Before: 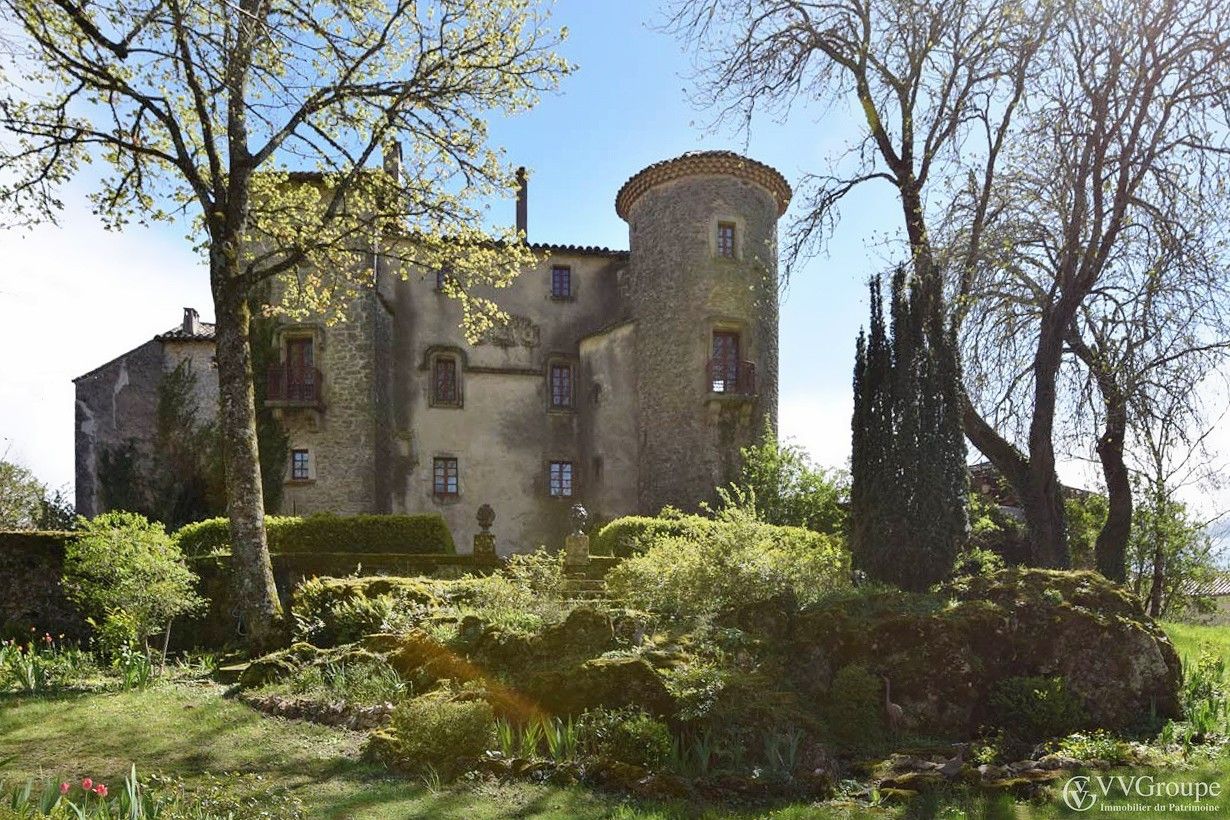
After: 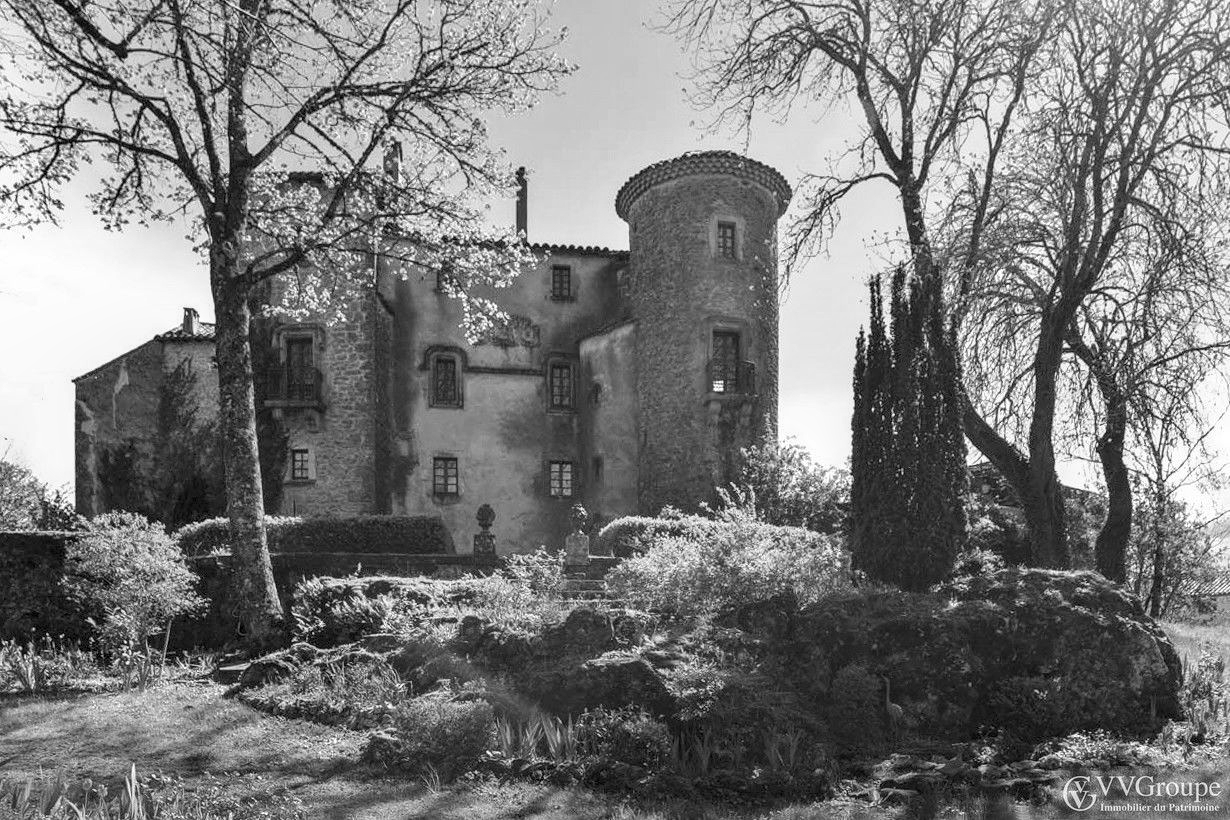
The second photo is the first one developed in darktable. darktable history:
local contrast: detail 130%
color correction: highlights a* 12.23, highlights b* 5.41
monochrome: a 16.06, b 15.48, size 1
